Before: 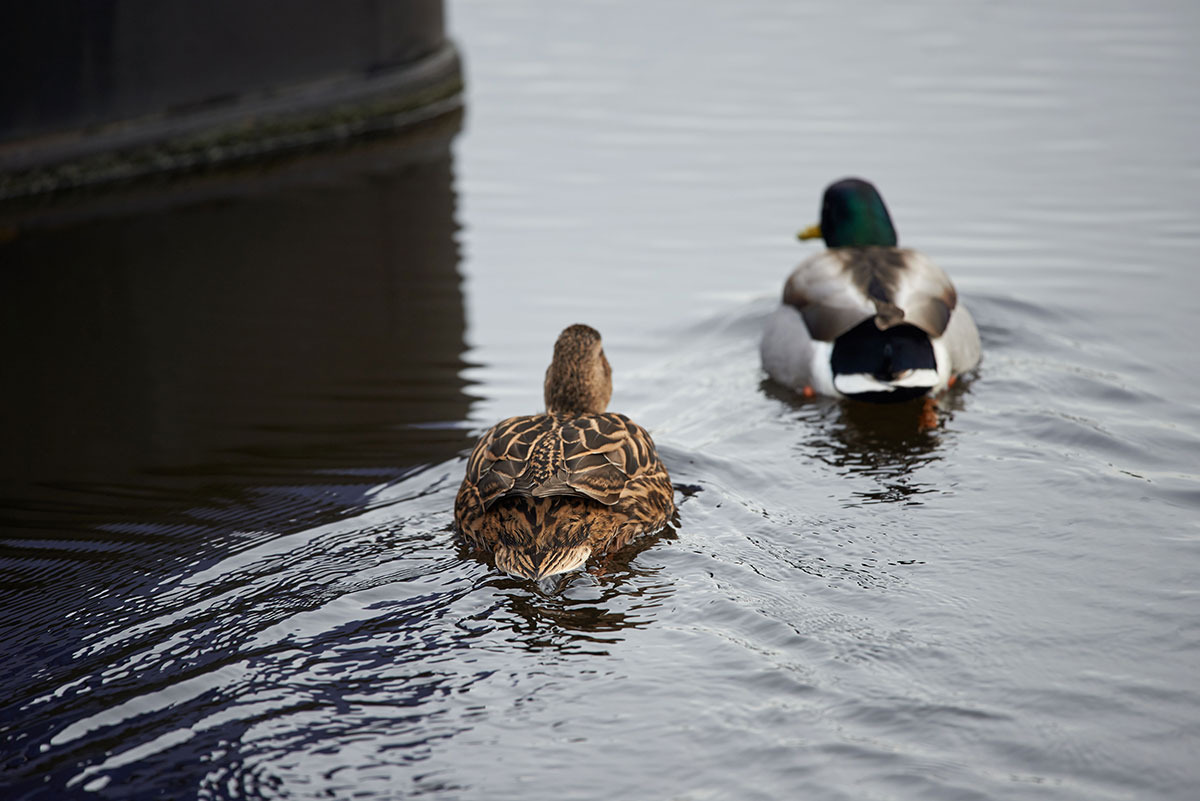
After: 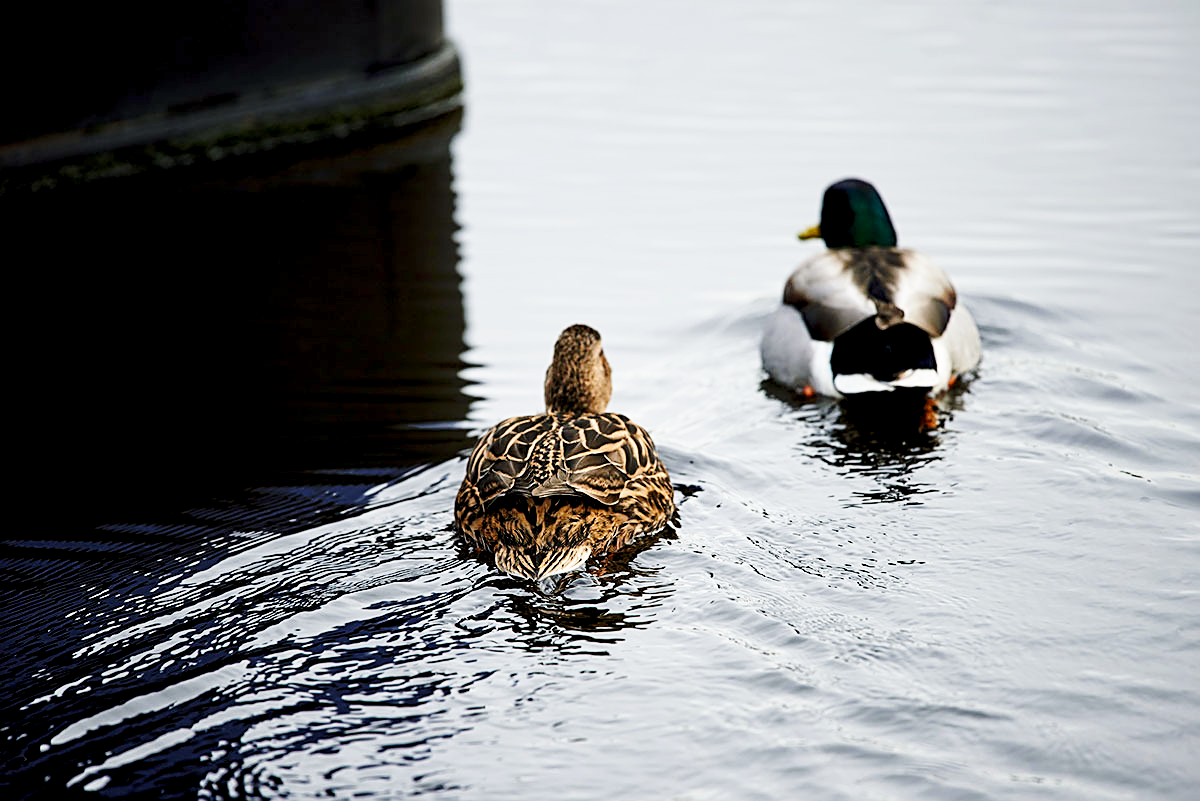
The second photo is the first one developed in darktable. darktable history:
sharpen: on, module defaults
color balance rgb: shadows lift › luminance -7.48%, shadows lift › chroma 2.262%, shadows lift › hue 198.39°, global offset › luminance -1.418%, perceptual saturation grading › global saturation -0.128%
base curve: curves: ch0 [(0, 0) (0.036, 0.037) (0.121, 0.228) (0.46, 0.76) (0.859, 0.983) (1, 1)], preserve colors none
